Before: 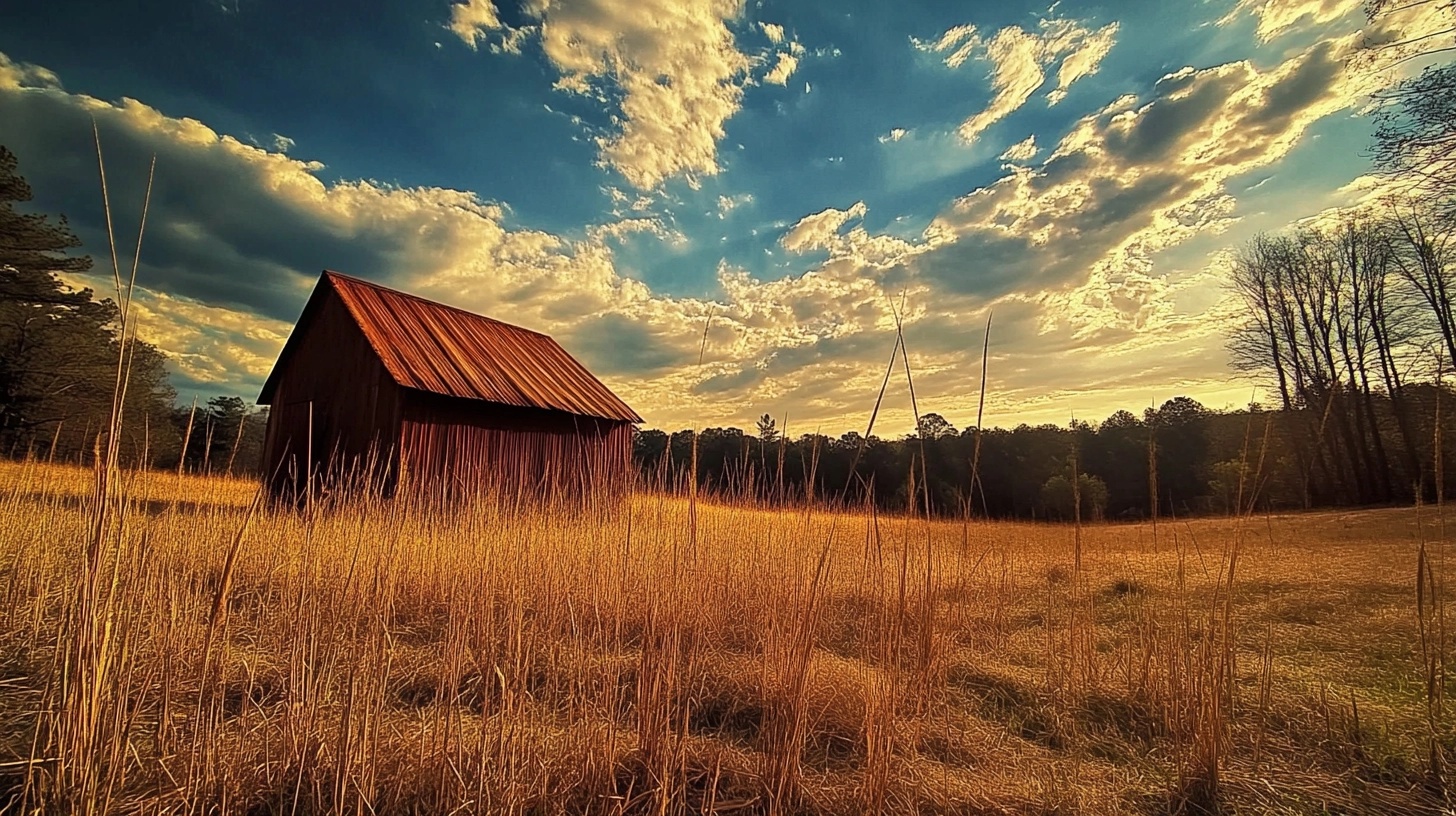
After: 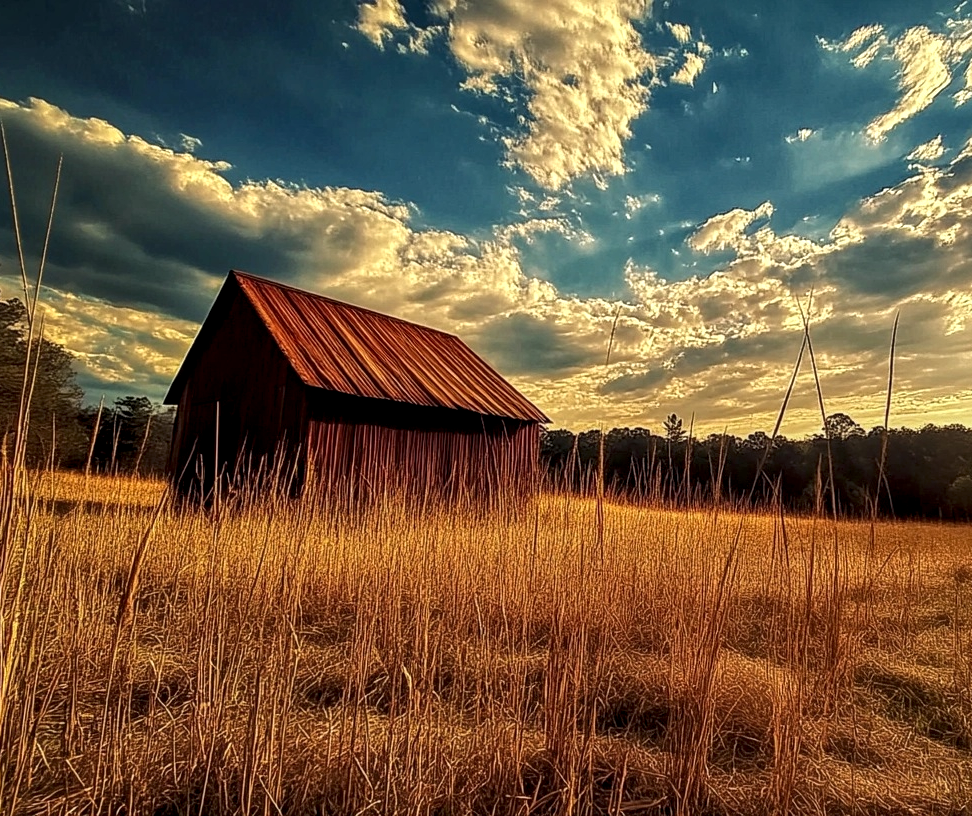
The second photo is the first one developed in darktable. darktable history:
tone curve: curves: ch0 [(0, 0) (0.641, 0.595) (1, 1)], color space Lab, independent channels, preserve colors none
crop and rotate: left 6.448%, right 26.76%
local contrast: detail 150%
